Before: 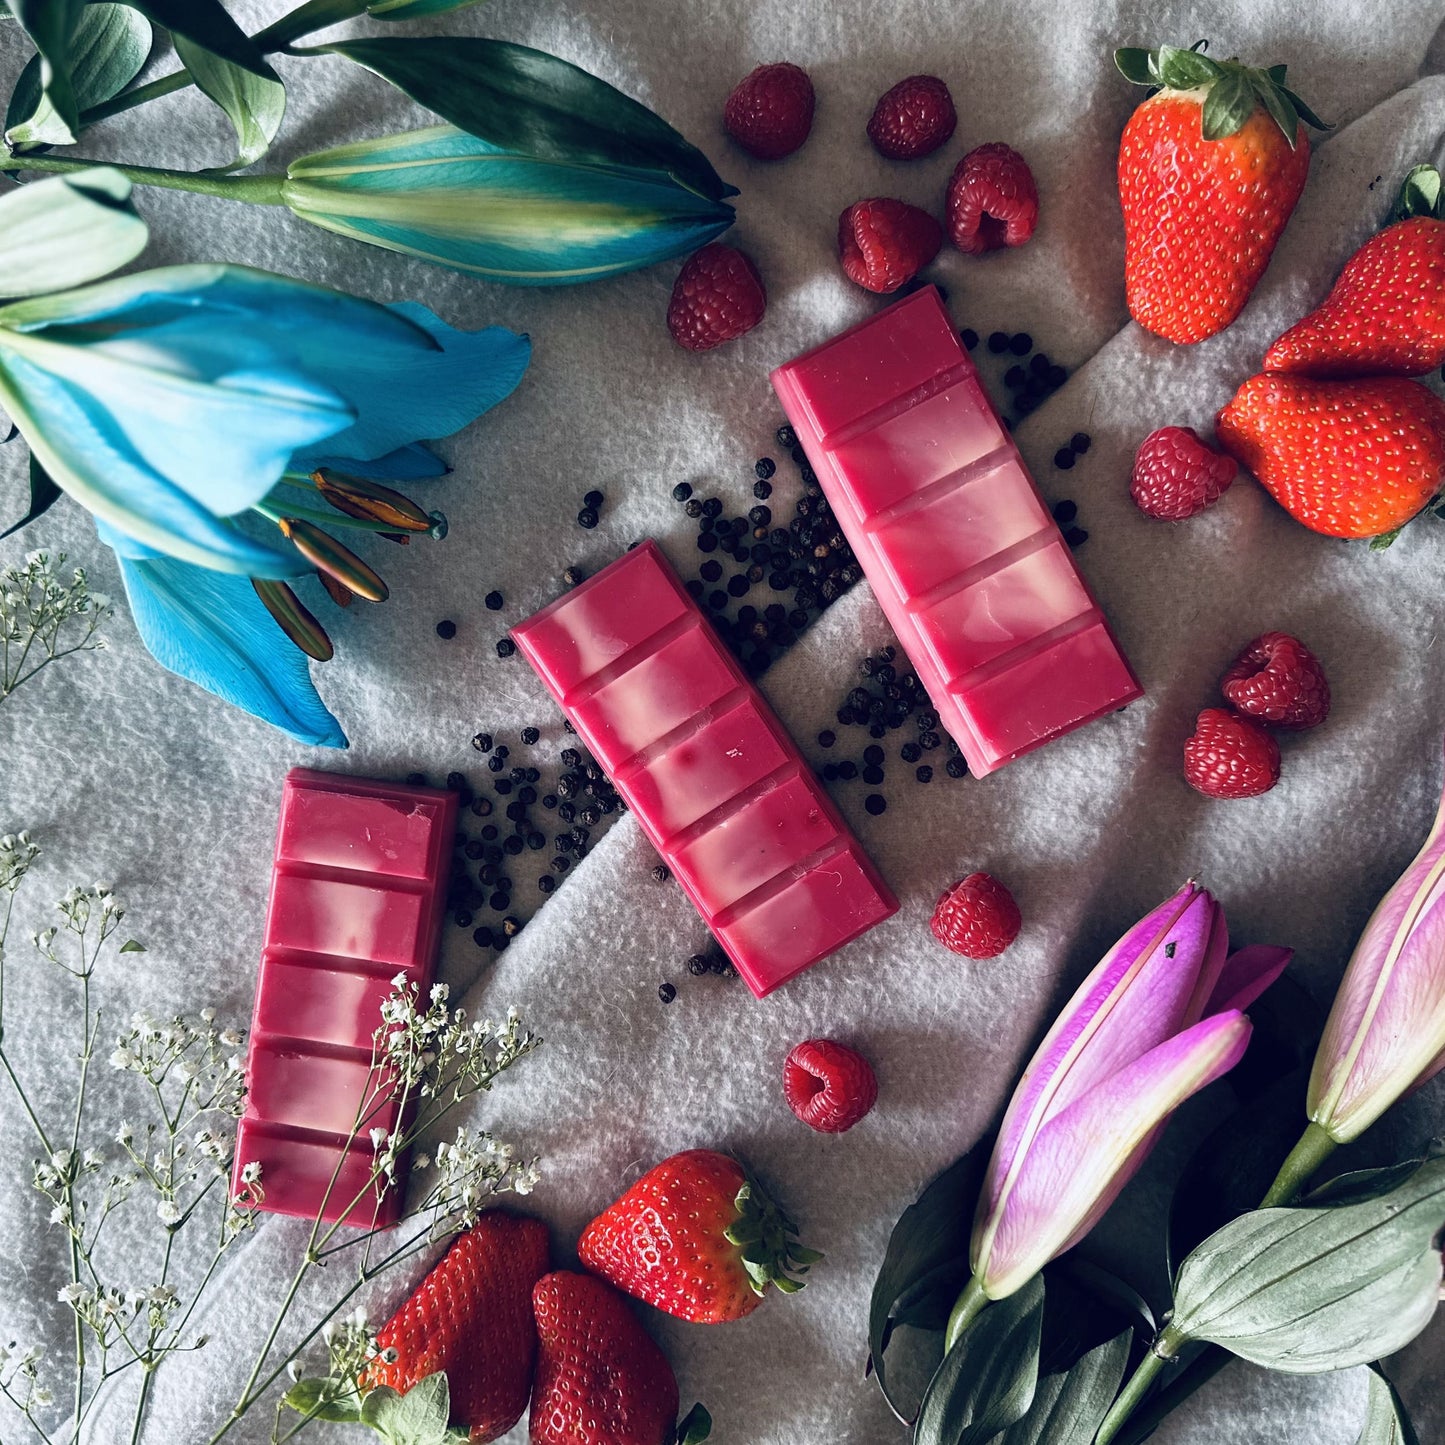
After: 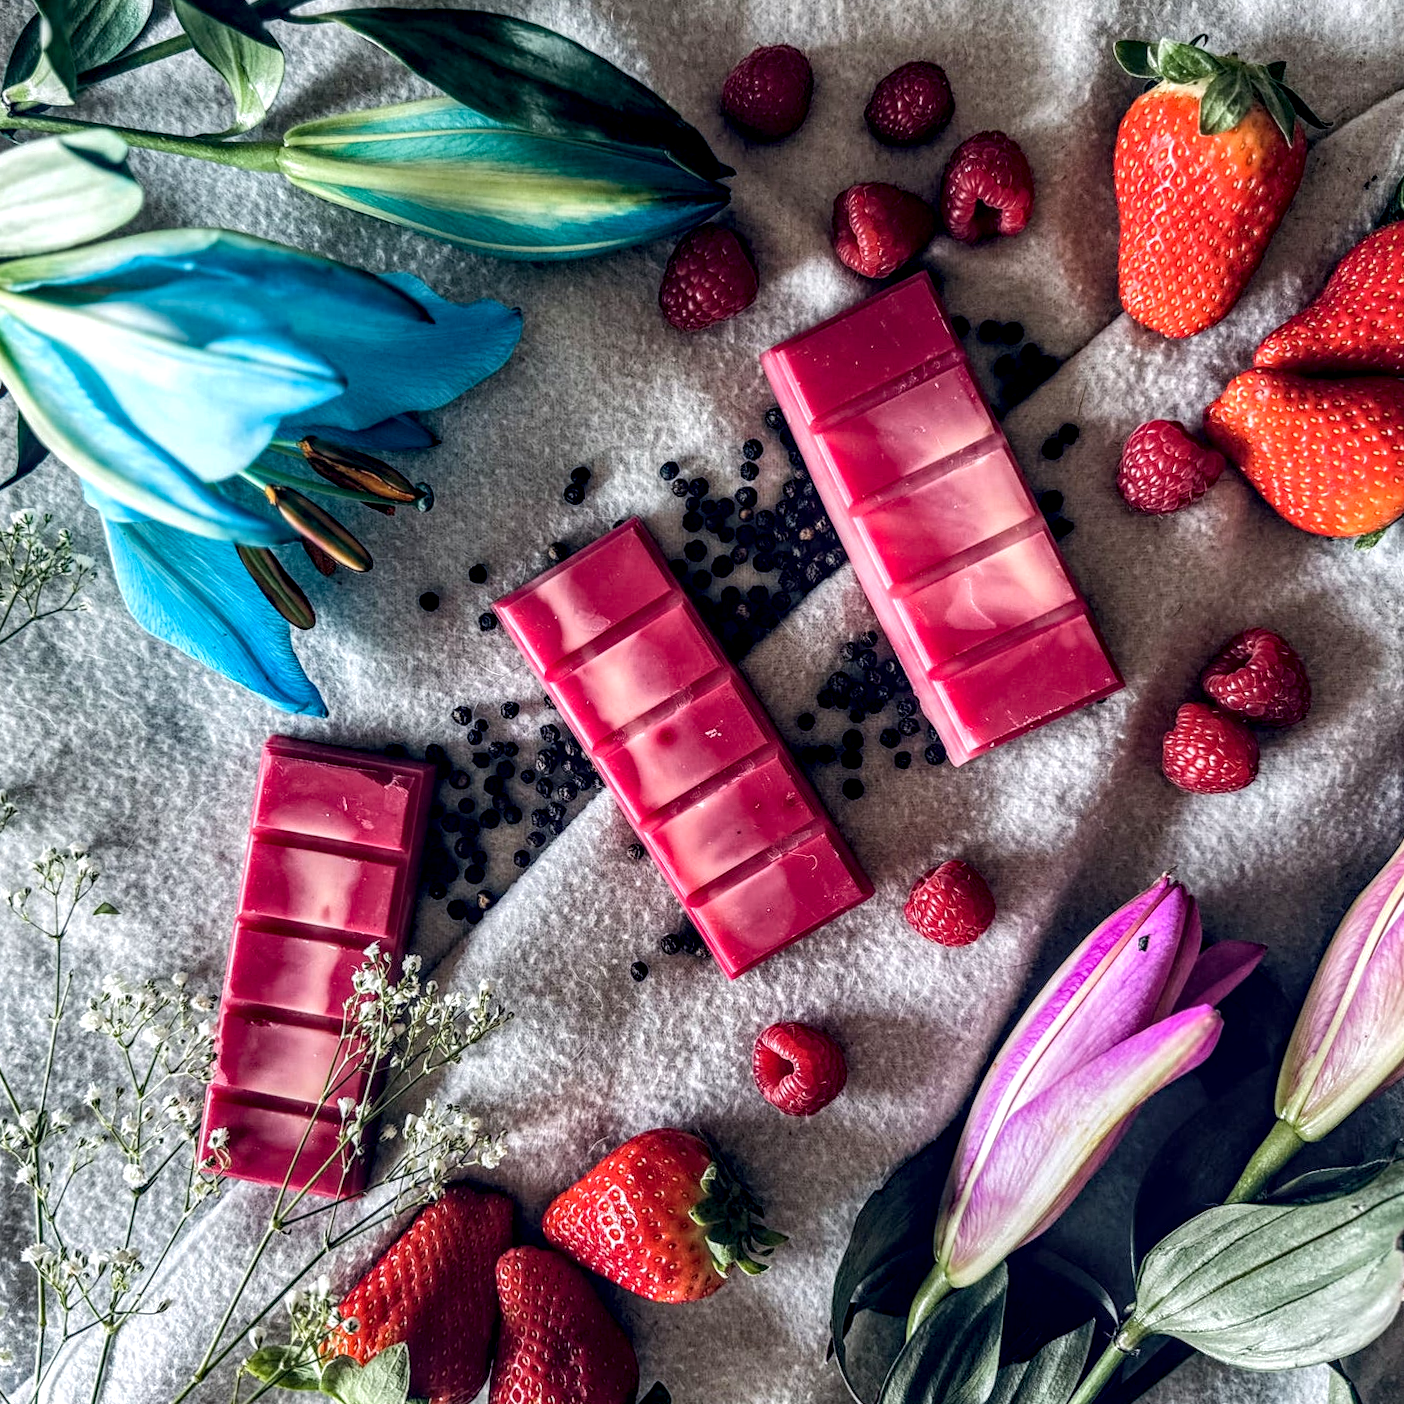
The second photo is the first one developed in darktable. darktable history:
local contrast: highlights 0%, shadows 0%, detail 182%
crop and rotate: angle -1.69°
haze removal: adaptive false
base curve: curves: ch0 [(0, 0) (0.262, 0.32) (0.722, 0.705) (1, 1)]
